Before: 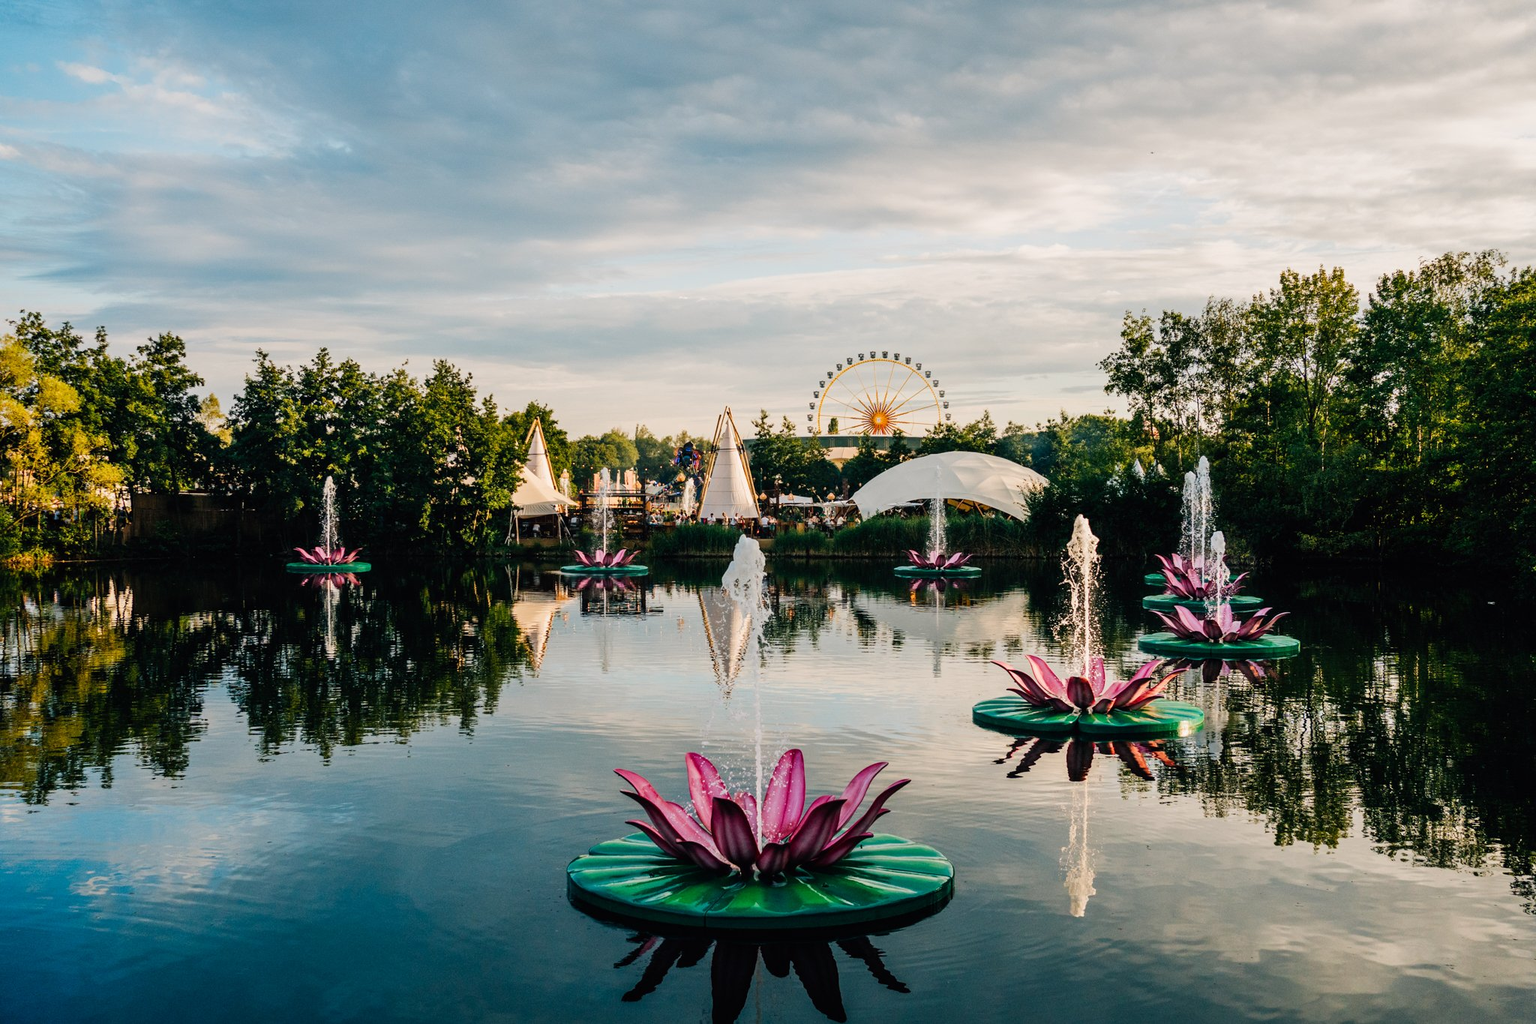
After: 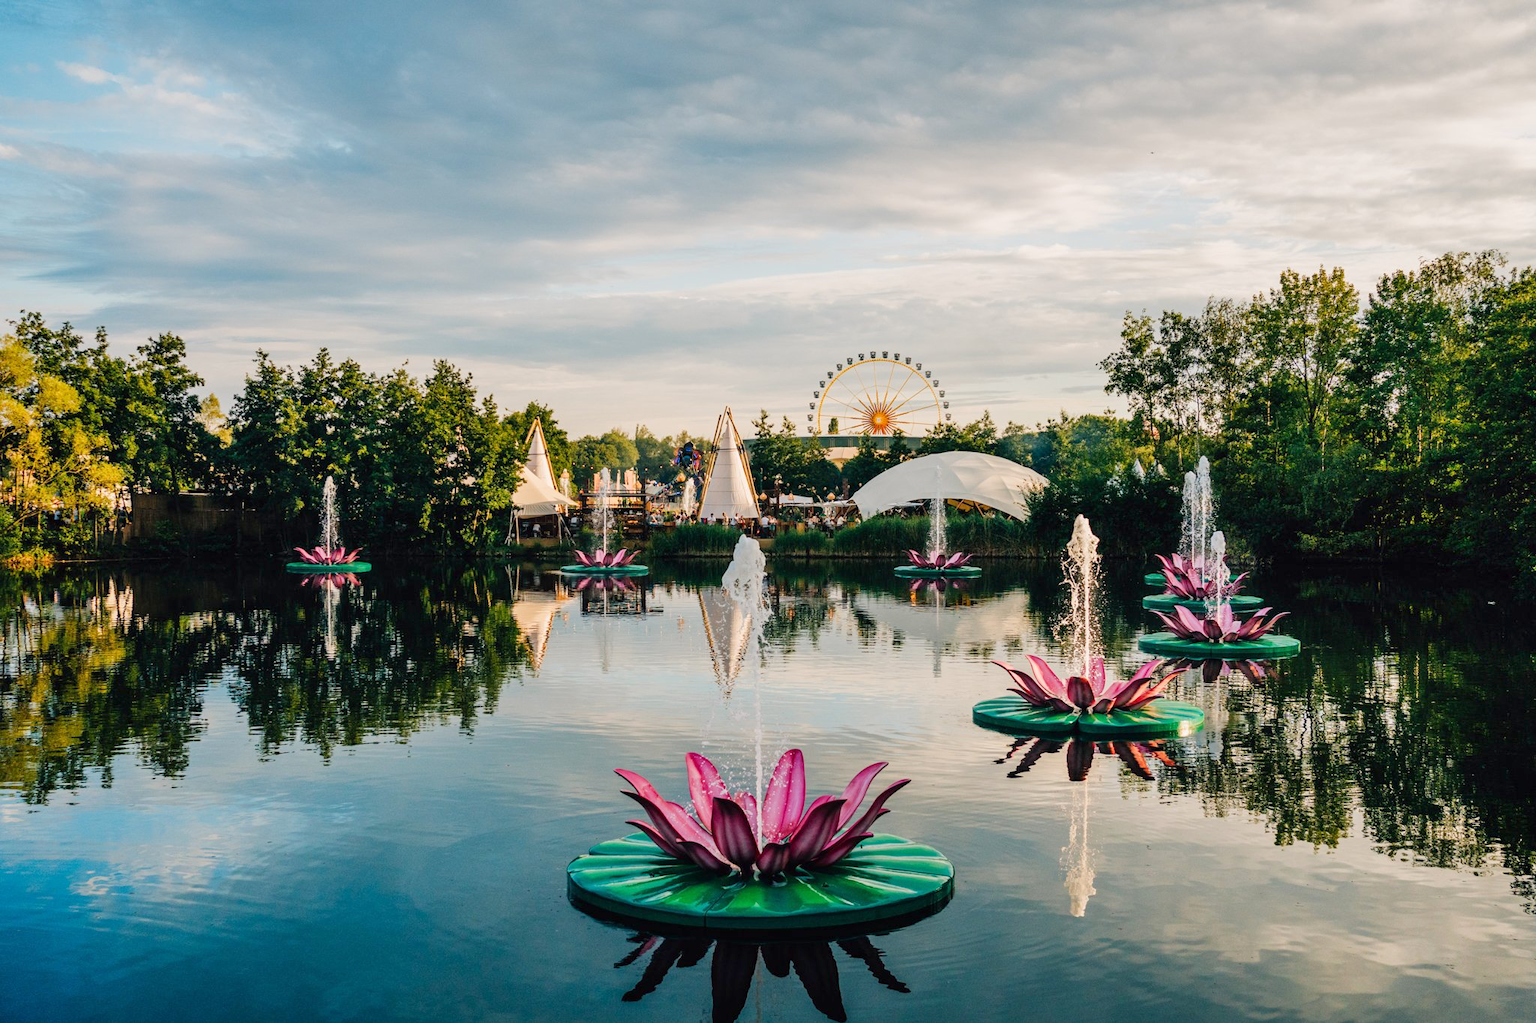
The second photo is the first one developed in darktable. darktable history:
tone equalizer: -7 EV 0.16 EV, -6 EV 0.631 EV, -5 EV 1.18 EV, -4 EV 1.34 EV, -3 EV 1.15 EV, -2 EV 0.6 EV, -1 EV 0.151 EV, smoothing diameter 24.89%, edges refinement/feathering 10.1, preserve details guided filter
